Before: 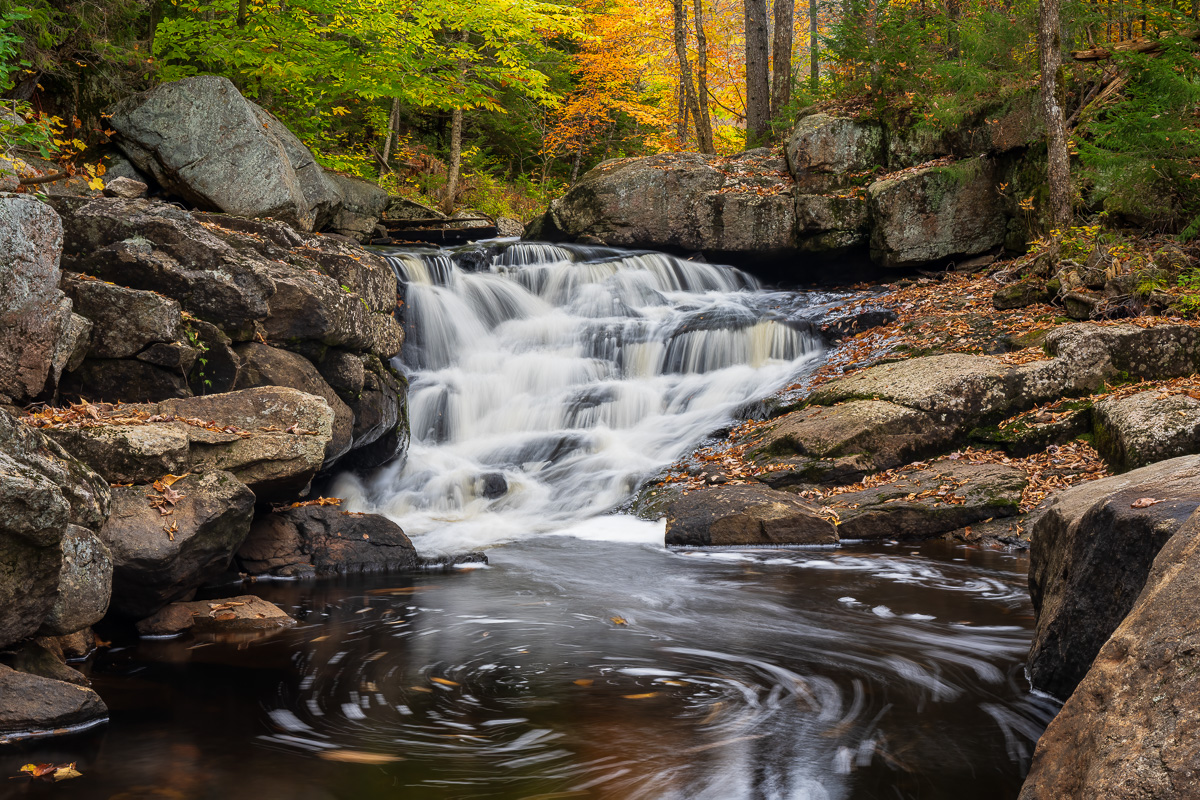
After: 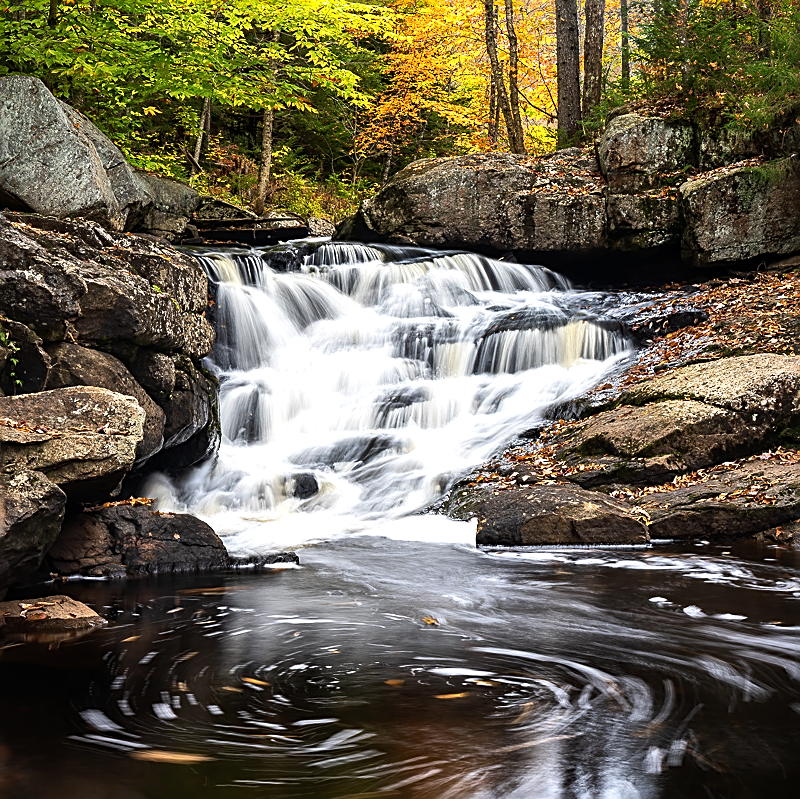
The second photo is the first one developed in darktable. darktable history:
tone equalizer: -8 EV -0.75 EV, -7 EV -0.7 EV, -6 EV -0.6 EV, -5 EV -0.4 EV, -3 EV 0.4 EV, -2 EV 0.6 EV, -1 EV 0.7 EV, +0 EV 0.75 EV, edges refinement/feathering 500, mask exposure compensation -1.57 EV, preserve details no
sharpen: amount 0.6
crop and rotate: left 15.754%, right 17.579%
